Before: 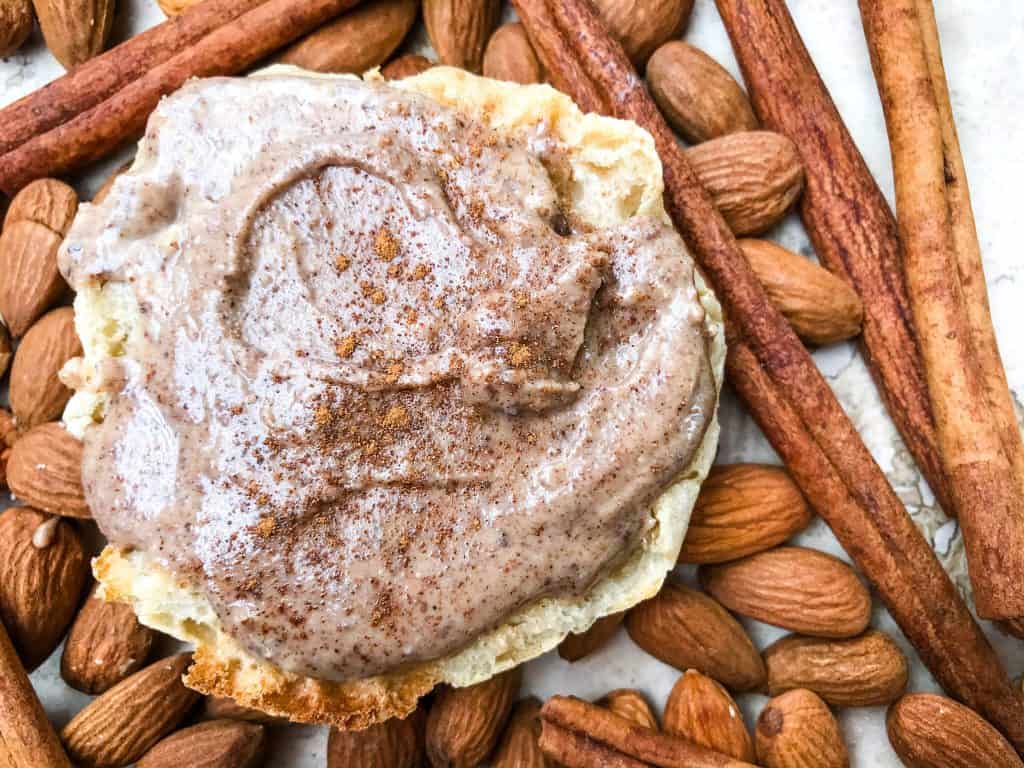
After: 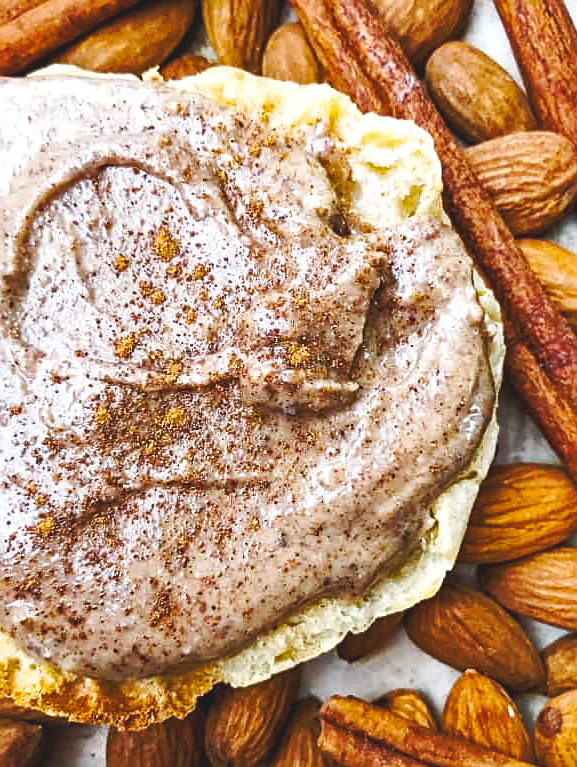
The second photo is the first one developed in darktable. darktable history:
crop: left 21.629%, right 21.996%, bottom 0.011%
shadows and highlights: on, module defaults
haze removal: compatibility mode true, adaptive false
sharpen: on, module defaults
base curve: curves: ch0 [(0, 0.007) (0.028, 0.063) (0.121, 0.311) (0.46, 0.743) (0.859, 0.957) (1, 1)], preserve colors none
color balance rgb: shadows lift › luminance -9.327%, linear chroma grading › global chroma 9.112%, perceptual saturation grading › global saturation 19.345%, perceptual brilliance grading › highlights 4.053%, perceptual brilliance grading › mid-tones -17.683%, perceptual brilliance grading › shadows -41.159%, contrast 5.062%
exposure: black level correction 0.001, exposure -0.125 EV, compensate exposure bias true, compensate highlight preservation false
